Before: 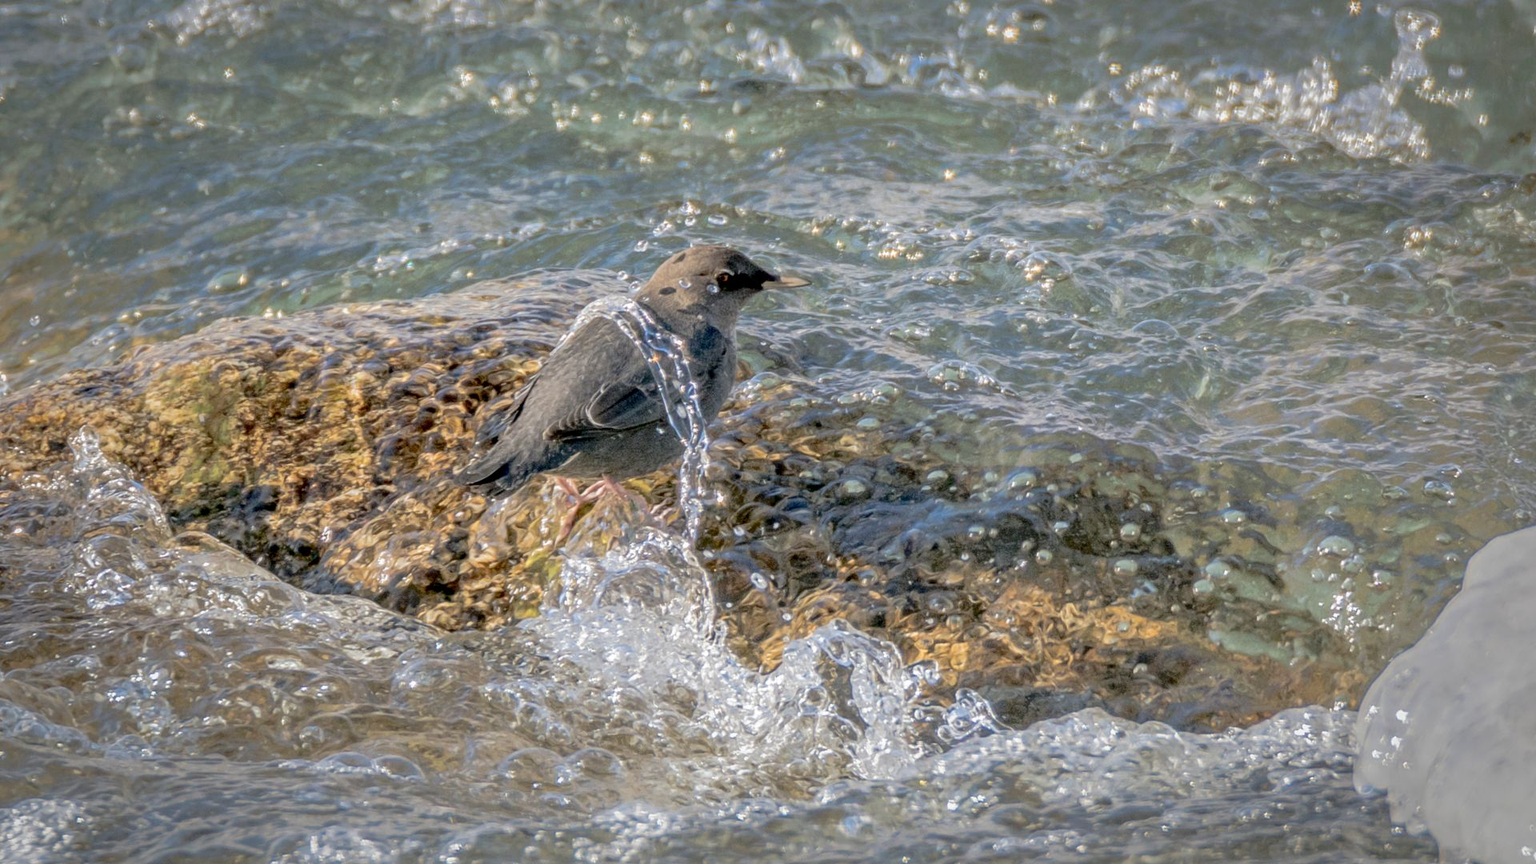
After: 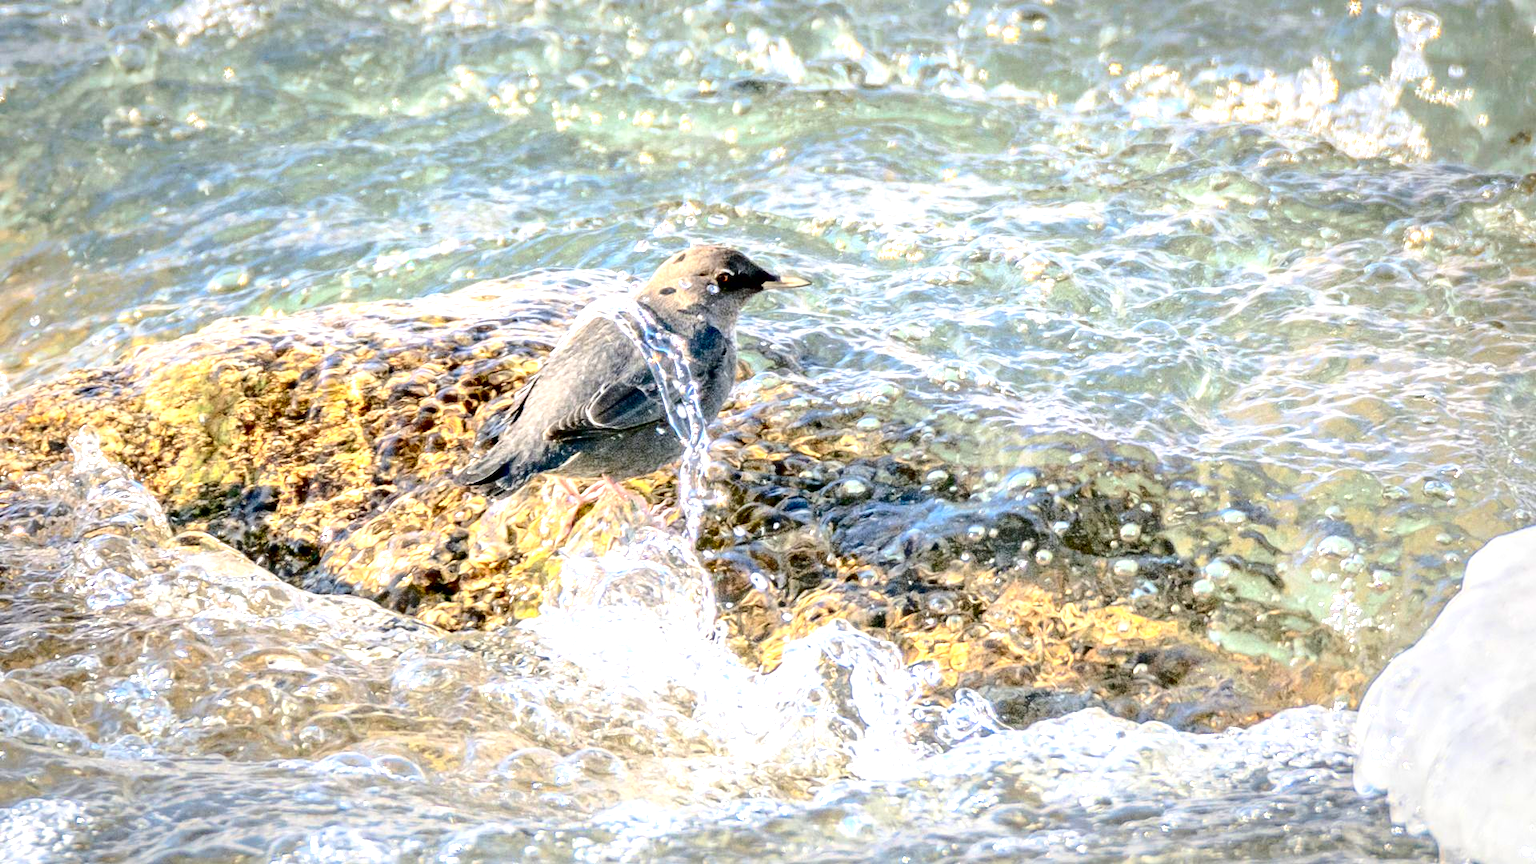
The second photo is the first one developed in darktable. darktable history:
contrast brightness saturation: contrast 0.19, brightness -0.11, saturation 0.21
exposure: black level correction 0, exposure 1.45 EV, compensate exposure bias true, compensate highlight preservation false
